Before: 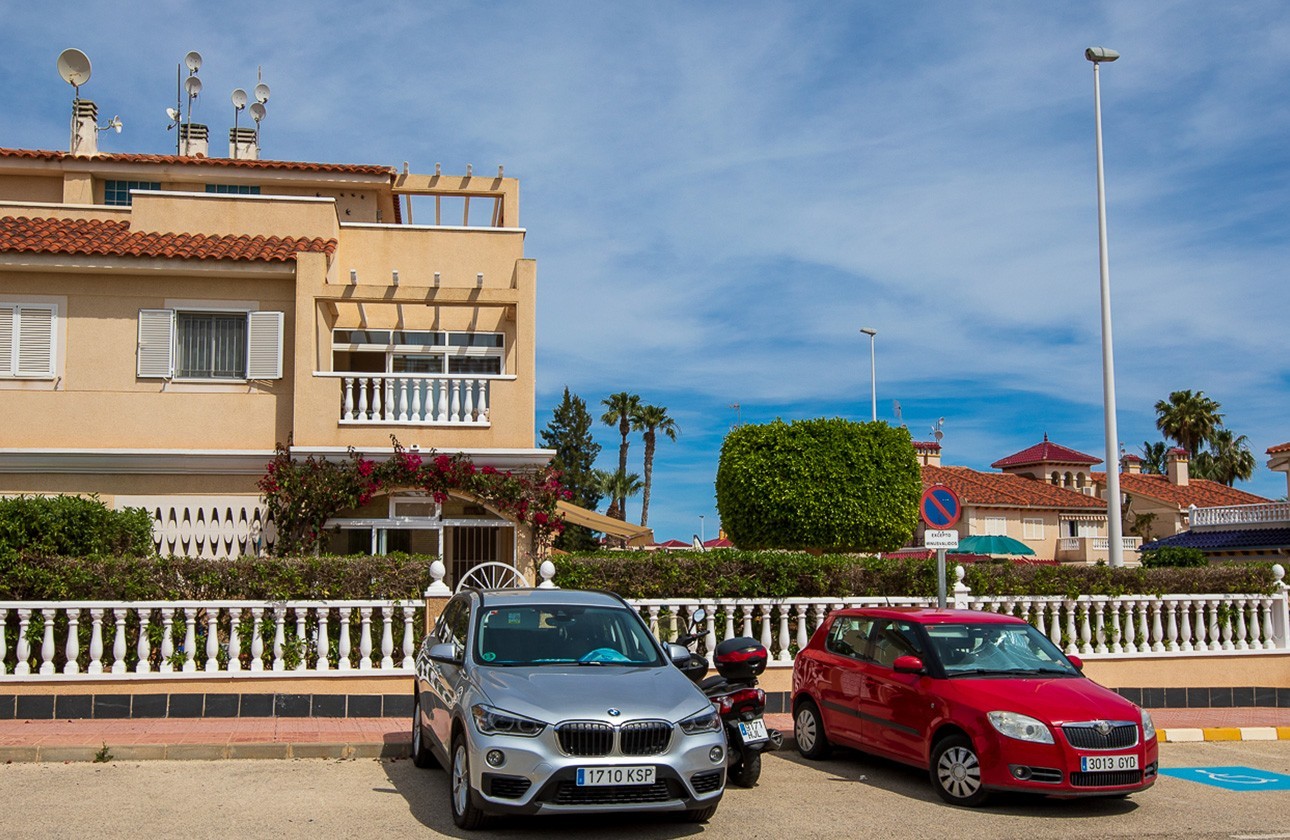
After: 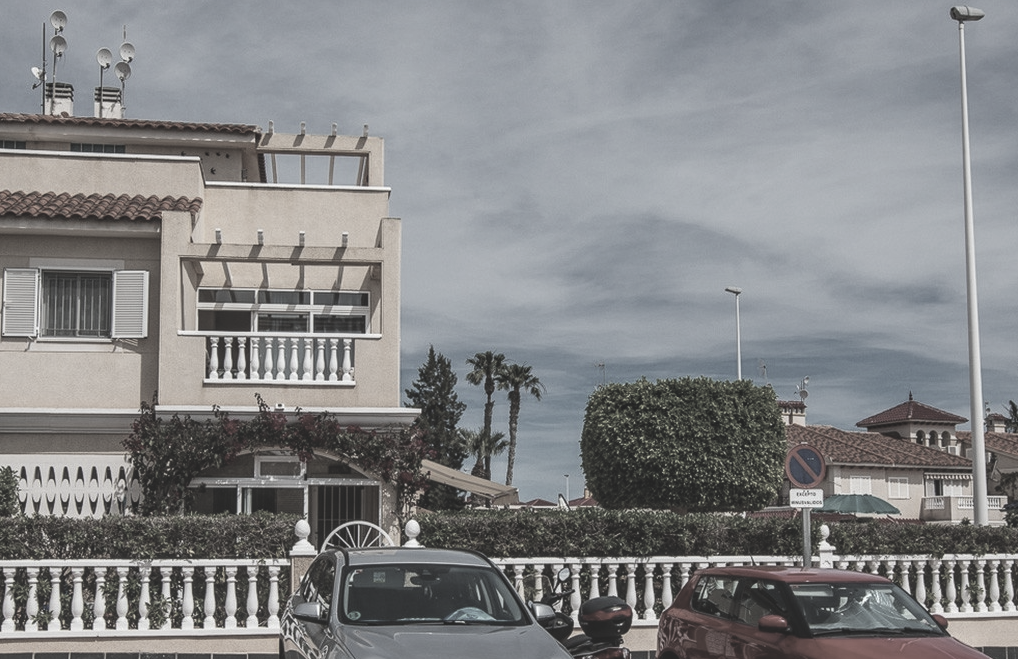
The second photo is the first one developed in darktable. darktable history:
local contrast: on, module defaults
crop and rotate: left 10.533%, top 4.997%, right 10.489%, bottom 16.546%
color correction: highlights b* 0.047, saturation 0.201
exposure: black level correction -0.026, exposure -0.121 EV, compensate highlight preservation false
